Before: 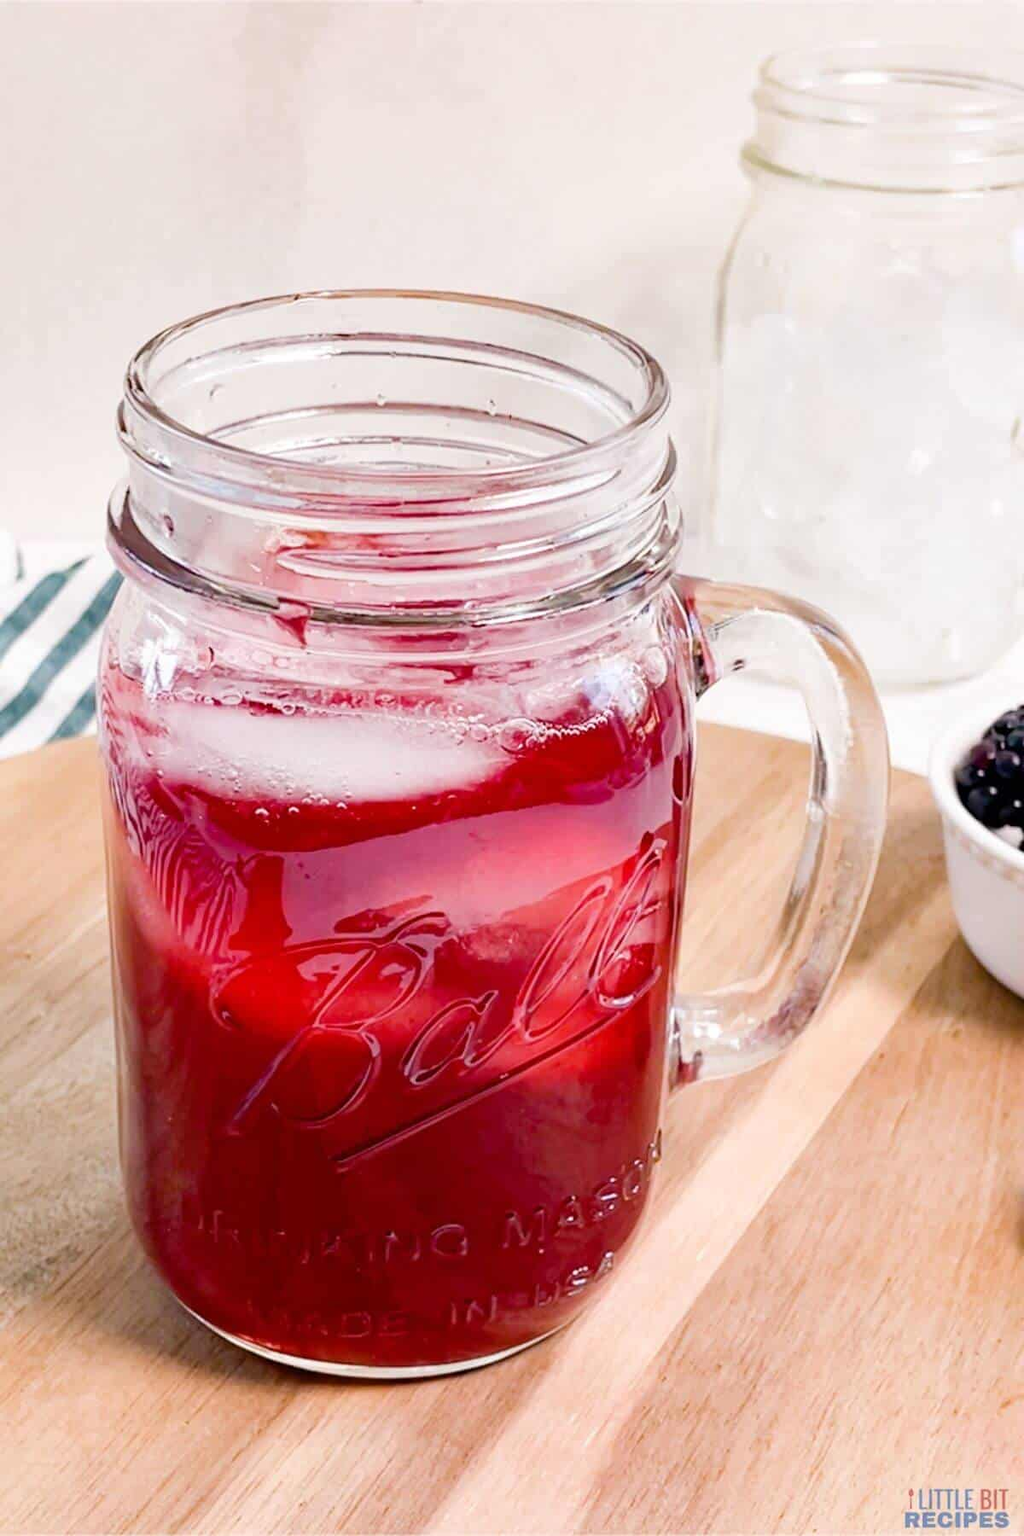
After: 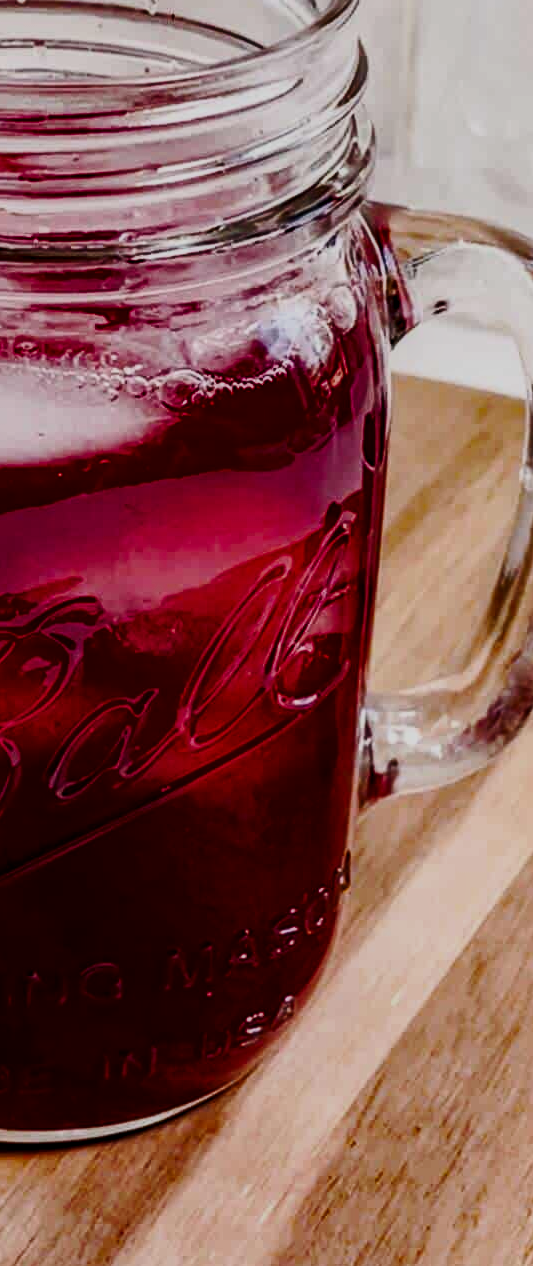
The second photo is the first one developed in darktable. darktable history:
exposure: exposure -2.446 EV, compensate highlight preservation false
crop: left 35.432%, top 26.233%, right 20.145%, bottom 3.432%
tone equalizer: -8 EV -0.417 EV, -7 EV -0.389 EV, -6 EV -0.333 EV, -5 EV -0.222 EV, -3 EV 0.222 EV, -2 EV 0.333 EV, -1 EV 0.389 EV, +0 EV 0.417 EV, edges refinement/feathering 500, mask exposure compensation -1.57 EV, preserve details no
base curve: curves: ch0 [(0, 0) (0.028, 0.03) (0.121, 0.232) (0.46, 0.748) (0.859, 0.968) (1, 1)], preserve colors none
rgb curve: curves: ch0 [(0, 0) (0.284, 0.292) (0.505, 0.644) (1, 1)], compensate middle gray true
color balance rgb: perceptual saturation grading › global saturation 20%, perceptual saturation grading › highlights -25%, perceptual saturation grading › shadows 50%
local contrast: shadows 94%
